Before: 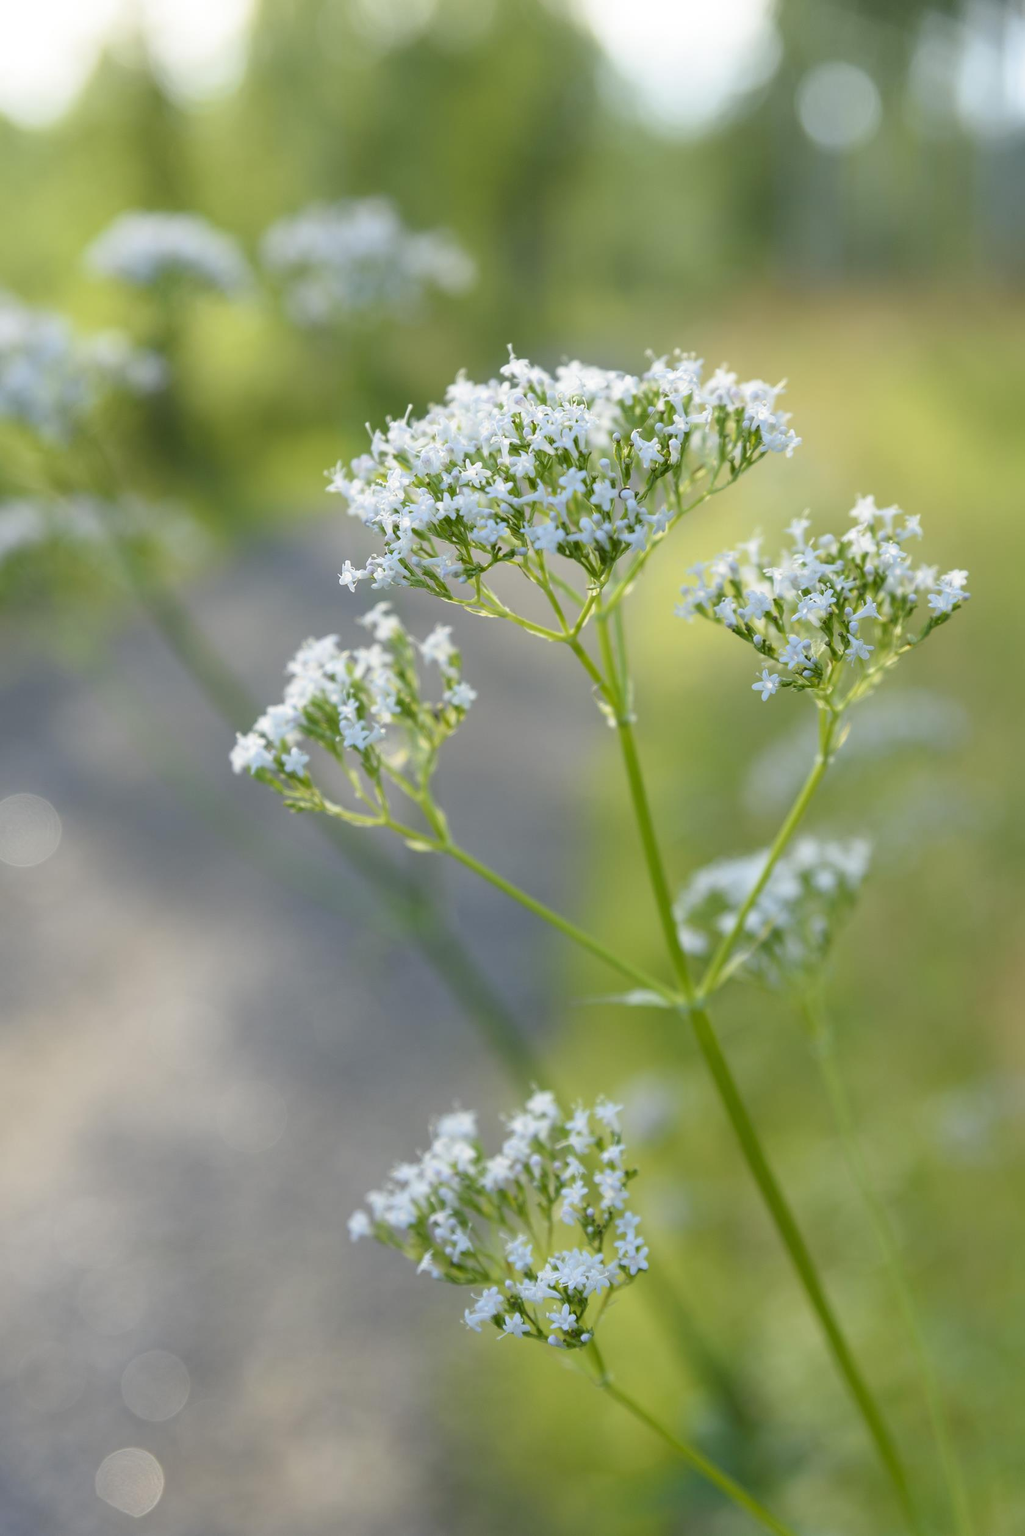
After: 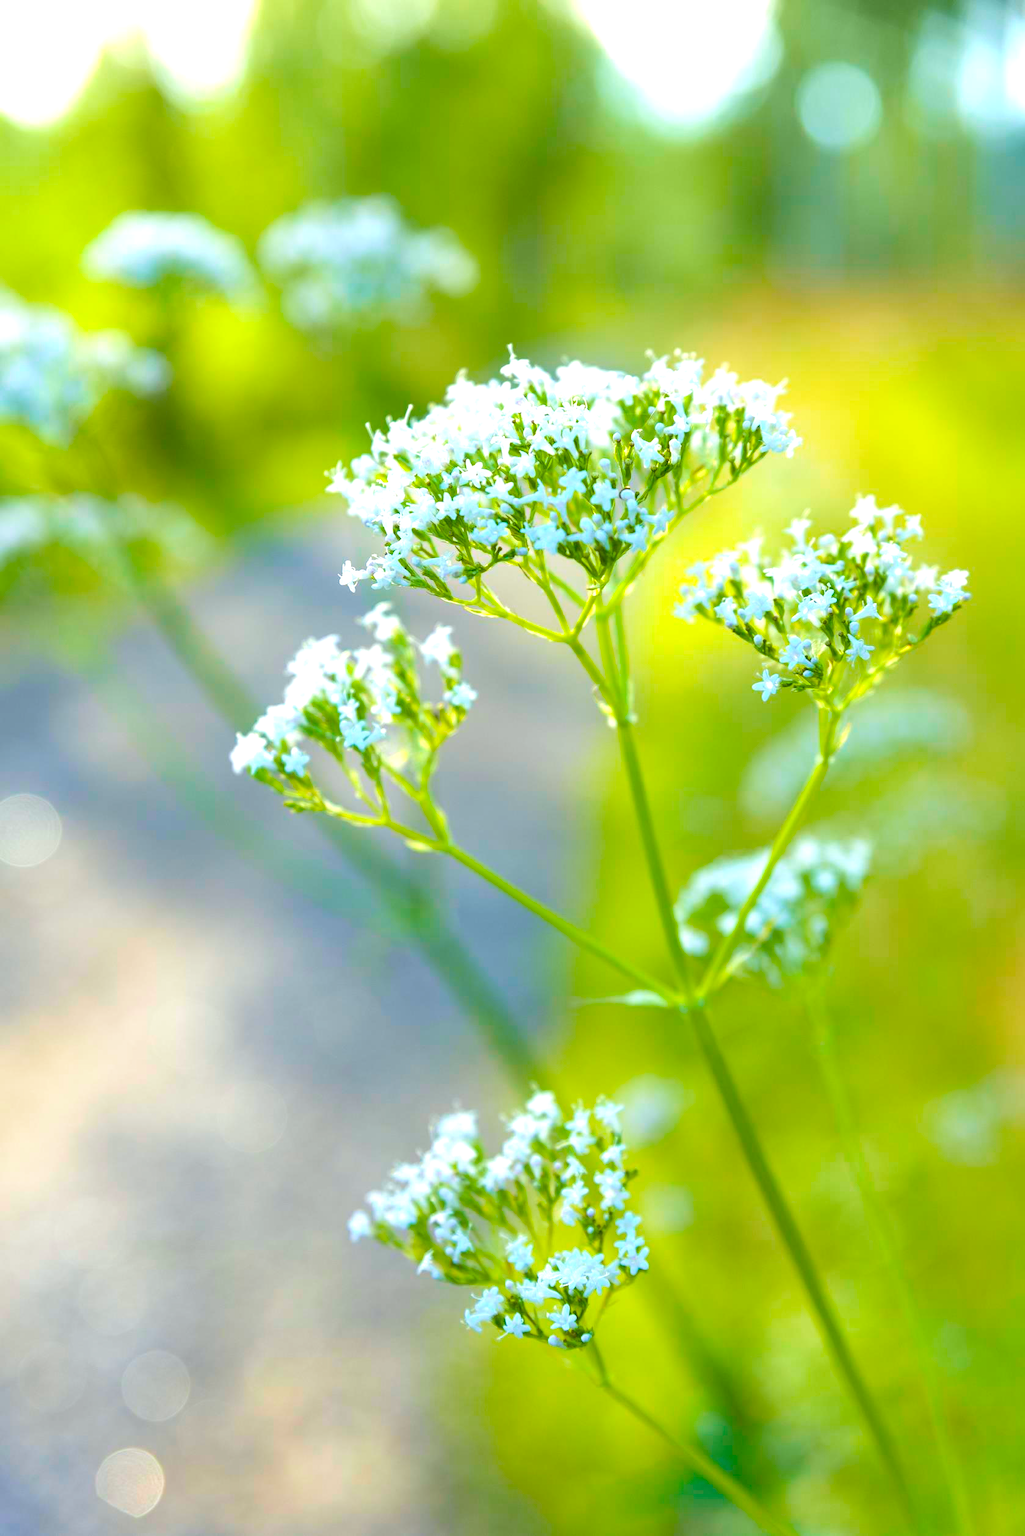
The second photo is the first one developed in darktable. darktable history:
velvia: on, module defaults
exposure: black level correction 0, exposure 1 EV, compensate highlight preservation false
color correction: highlights a* -2.89, highlights b* -2.13, shadows a* 2.53, shadows b* 2.77
contrast brightness saturation: contrast -0.103, saturation -0.093
color balance rgb: linear chroma grading › global chroma 14.778%, perceptual saturation grading › global saturation 25.755%, global vibrance 30.229%
